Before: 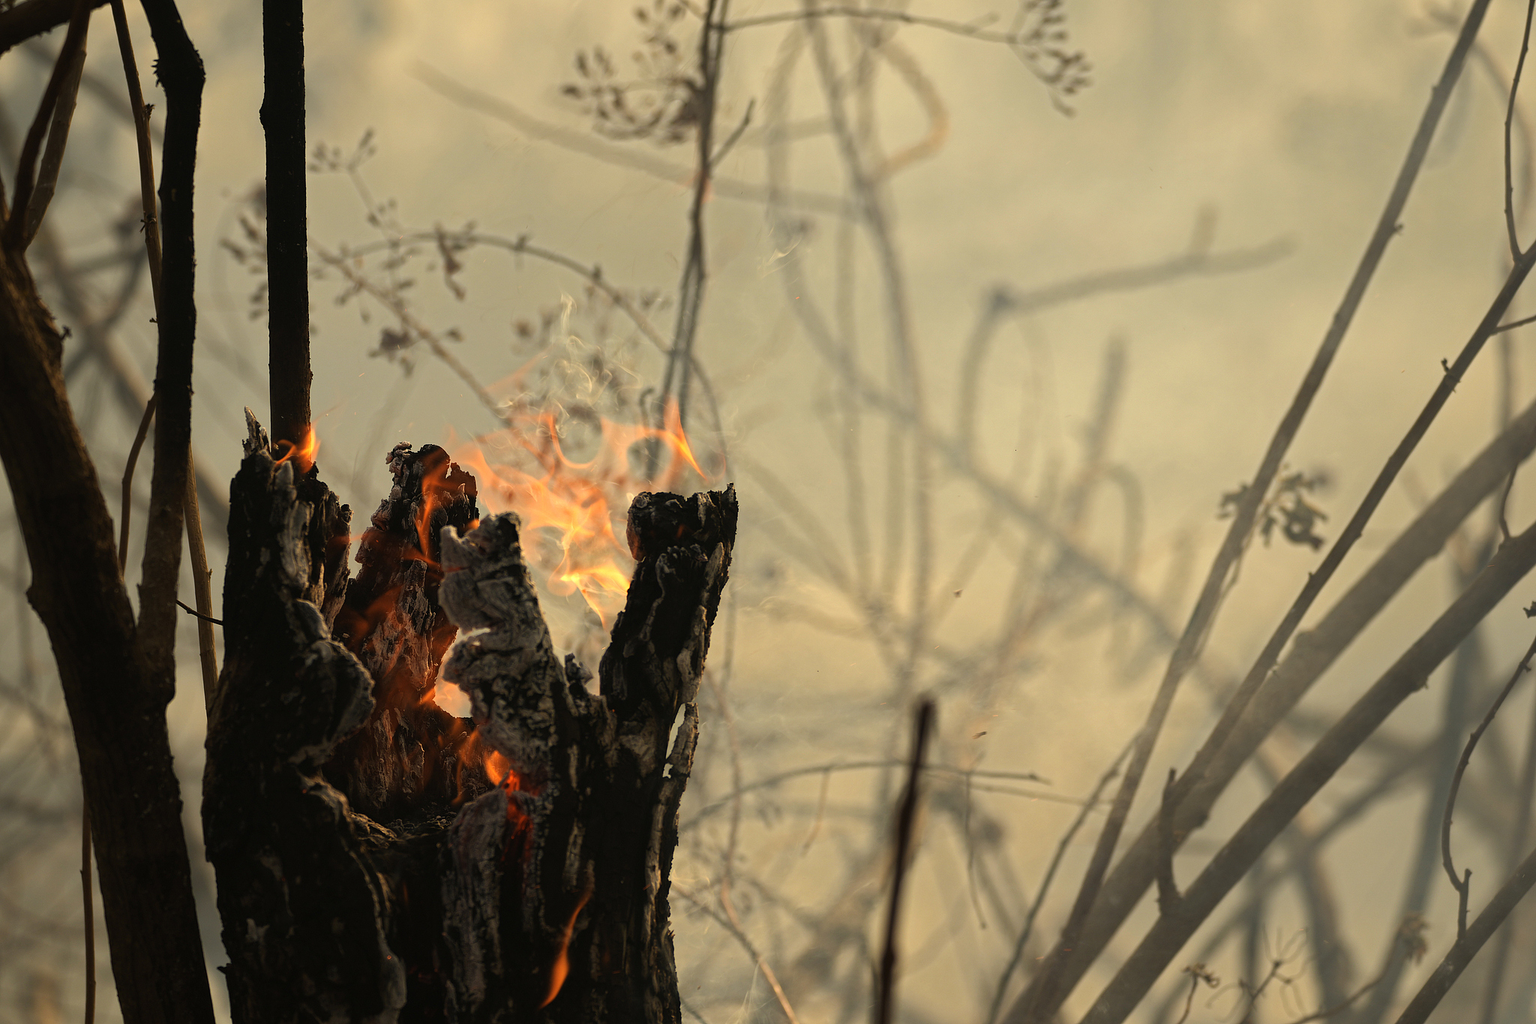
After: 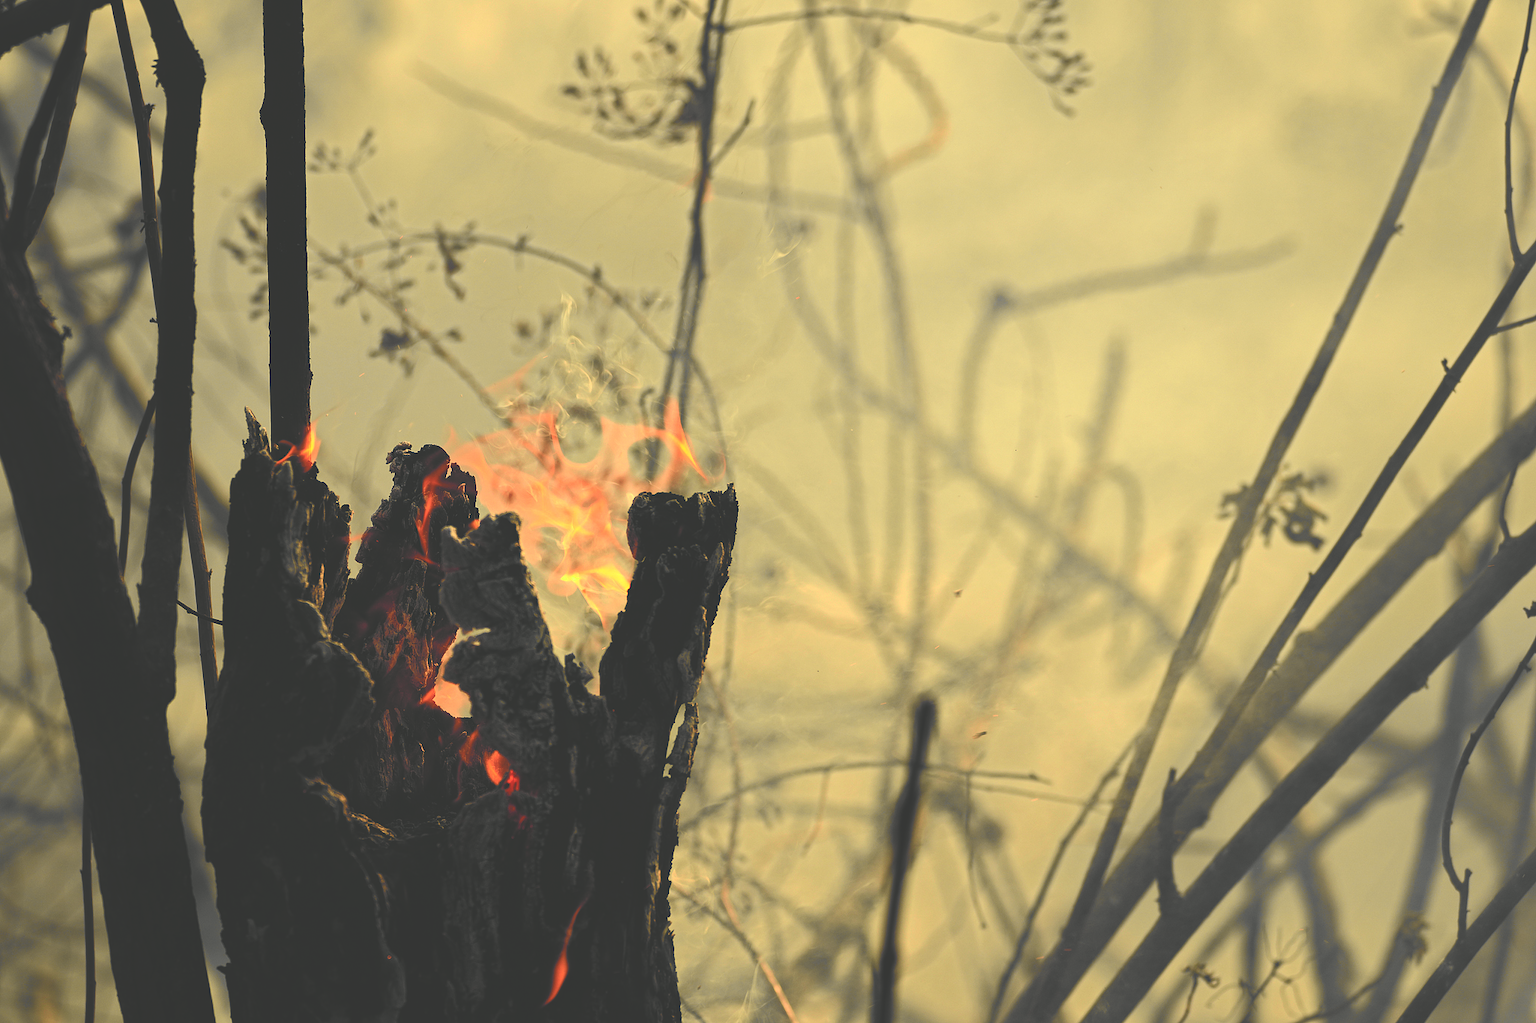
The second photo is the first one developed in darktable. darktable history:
rgb curve: curves: ch0 [(0, 0.186) (0.314, 0.284) (0.775, 0.708) (1, 1)], compensate middle gray true, preserve colors none
tone curve: curves: ch0 [(0, 0) (0.055, 0.057) (0.258, 0.307) (0.434, 0.543) (0.517, 0.657) (0.745, 0.874) (1, 1)]; ch1 [(0, 0) (0.346, 0.307) (0.418, 0.383) (0.46, 0.439) (0.482, 0.493) (0.502, 0.497) (0.517, 0.506) (0.55, 0.561) (0.588, 0.61) (0.646, 0.688) (1, 1)]; ch2 [(0, 0) (0.346, 0.34) (0.431, 0.45) (0.485, 0.499) (0.5, 0.503) (0.527, 0.508) (0.545, 0.562) (0.679, 0.706) (1, 1)], color space Lab, independent channels, preserve colors none
